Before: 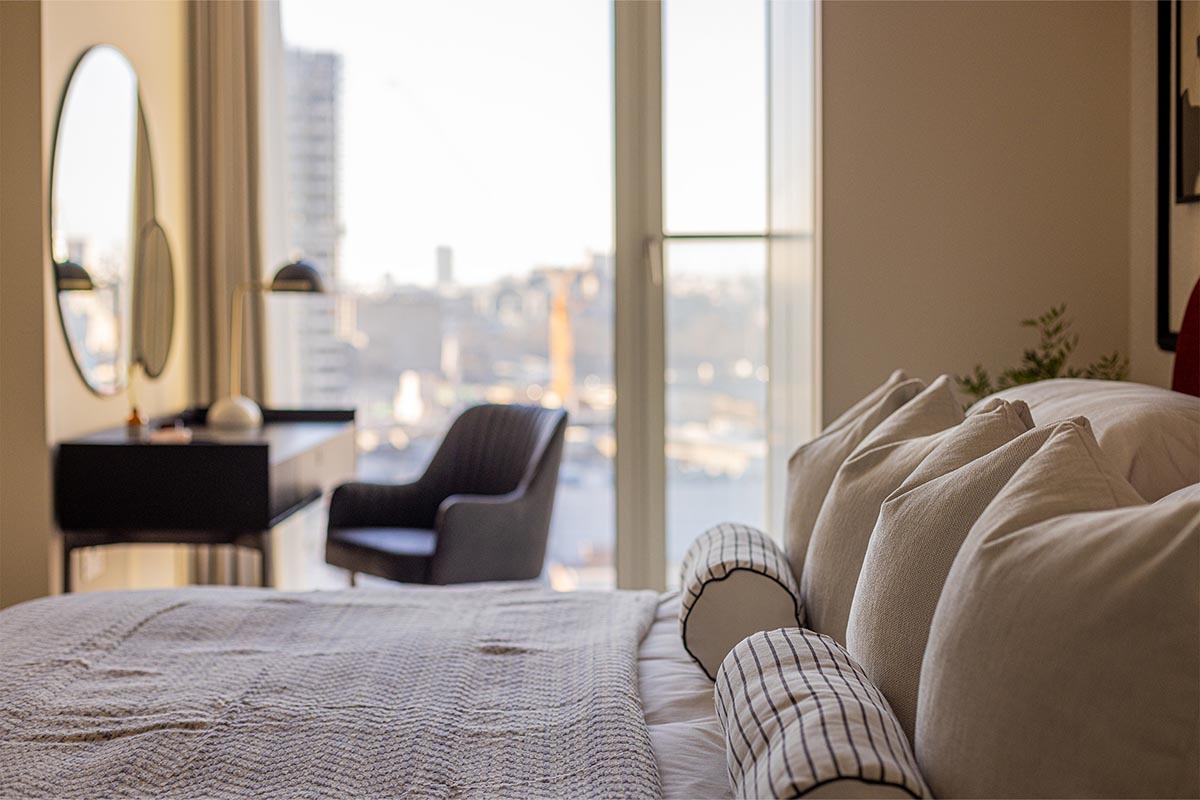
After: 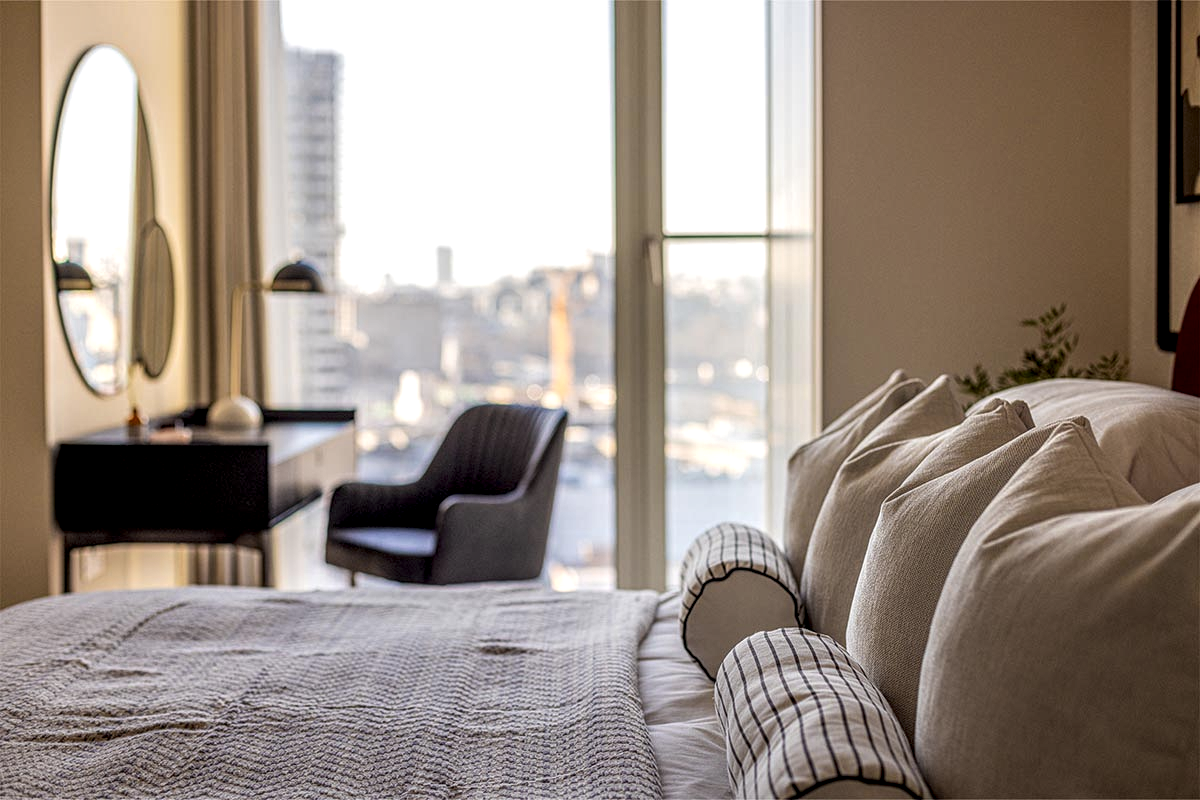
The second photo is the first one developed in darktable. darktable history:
color zones: curves: ch1 [(0.077, 0.436) (0.25, 0.5) (0.75, 0.5)]
local contrast: detail 154%
